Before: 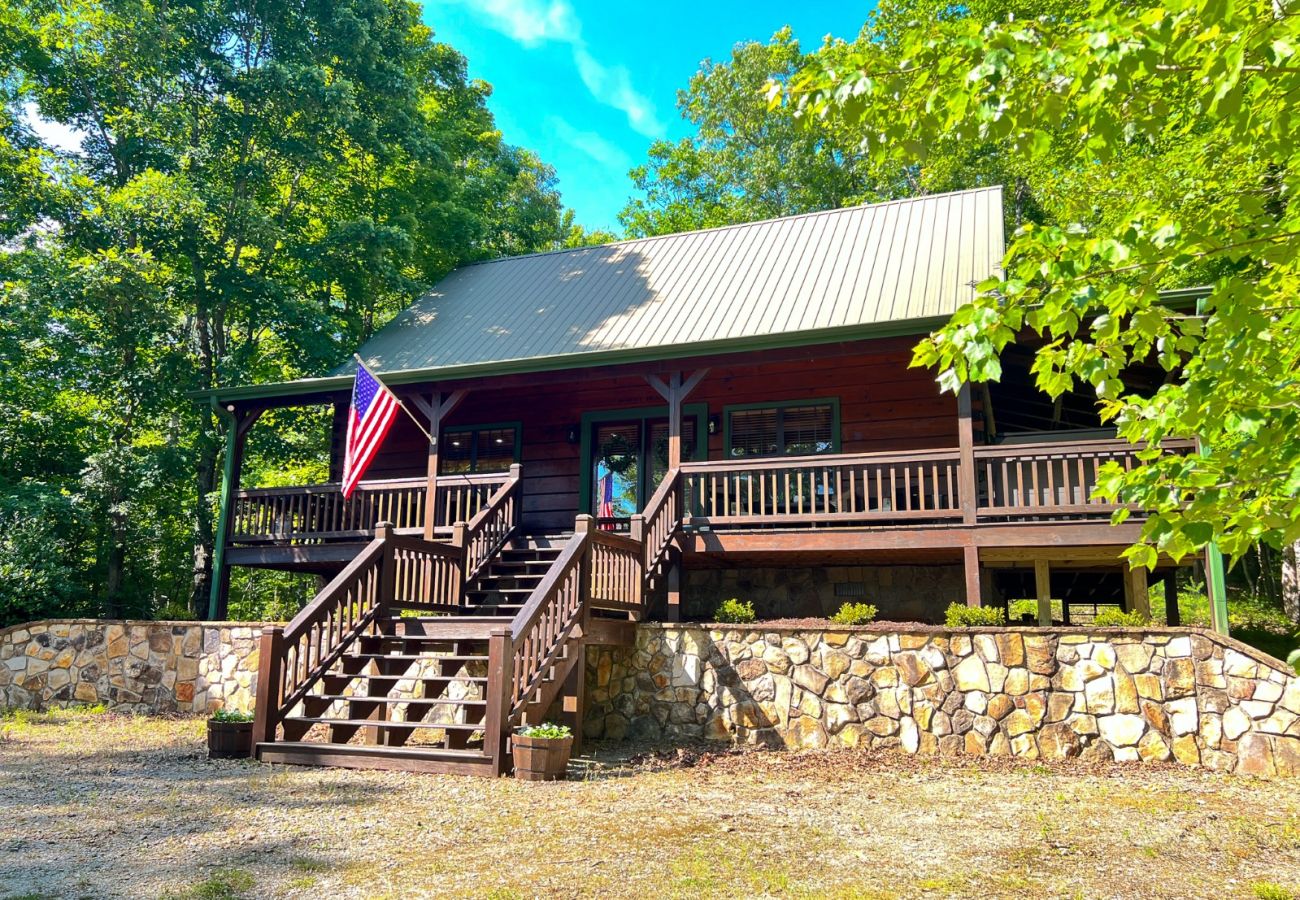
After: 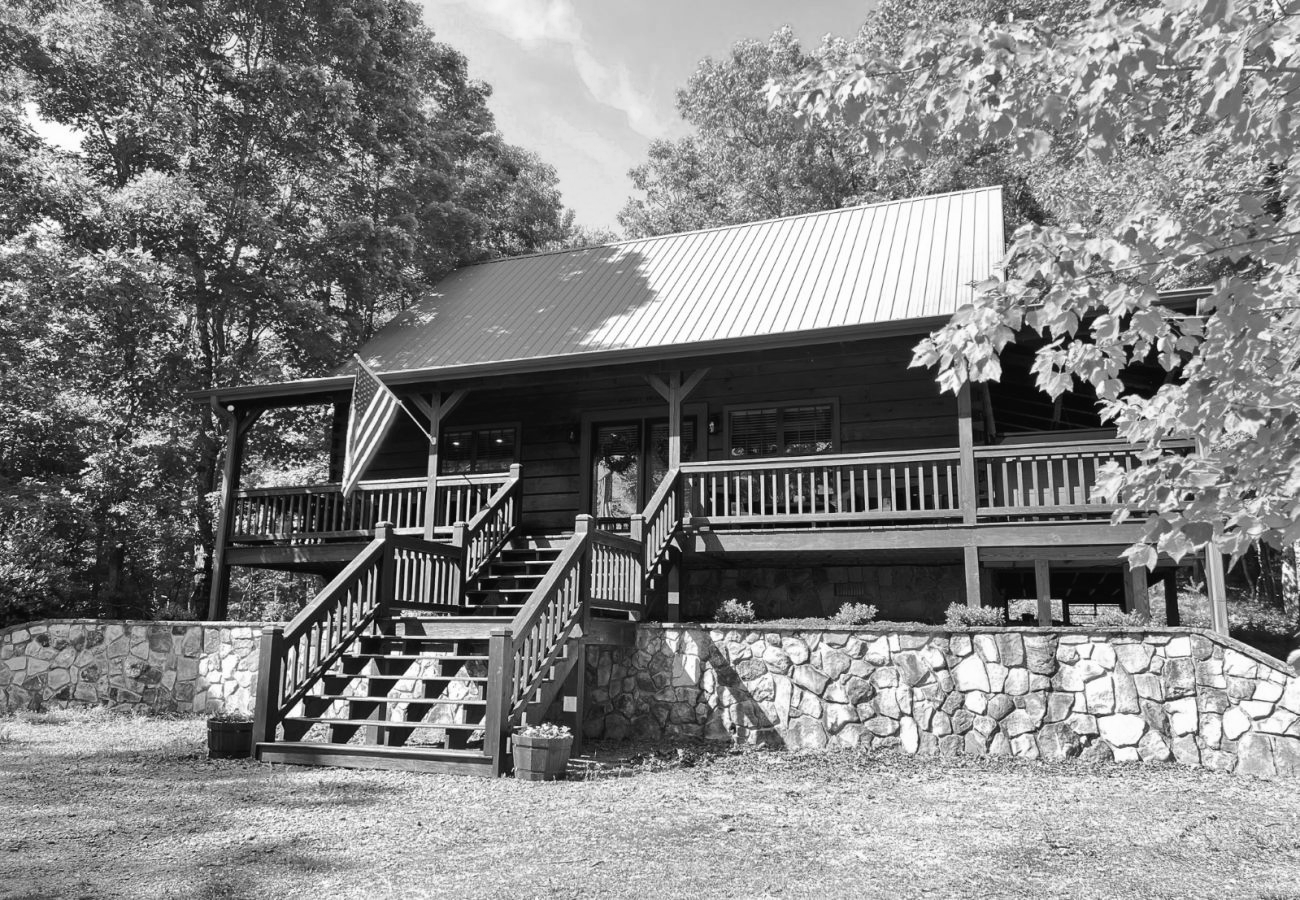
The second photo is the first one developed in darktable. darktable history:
color balance rgb: shadows lift › chroma 2%, shadows lift › hue 50°, power › hue 60°, highlights gain › chroma 1%, highlights gain › hue 60°, global offset › luminance 0.25%, global vibrance 30%
monochrome: a 2.21, b -1.33, size 2.2
